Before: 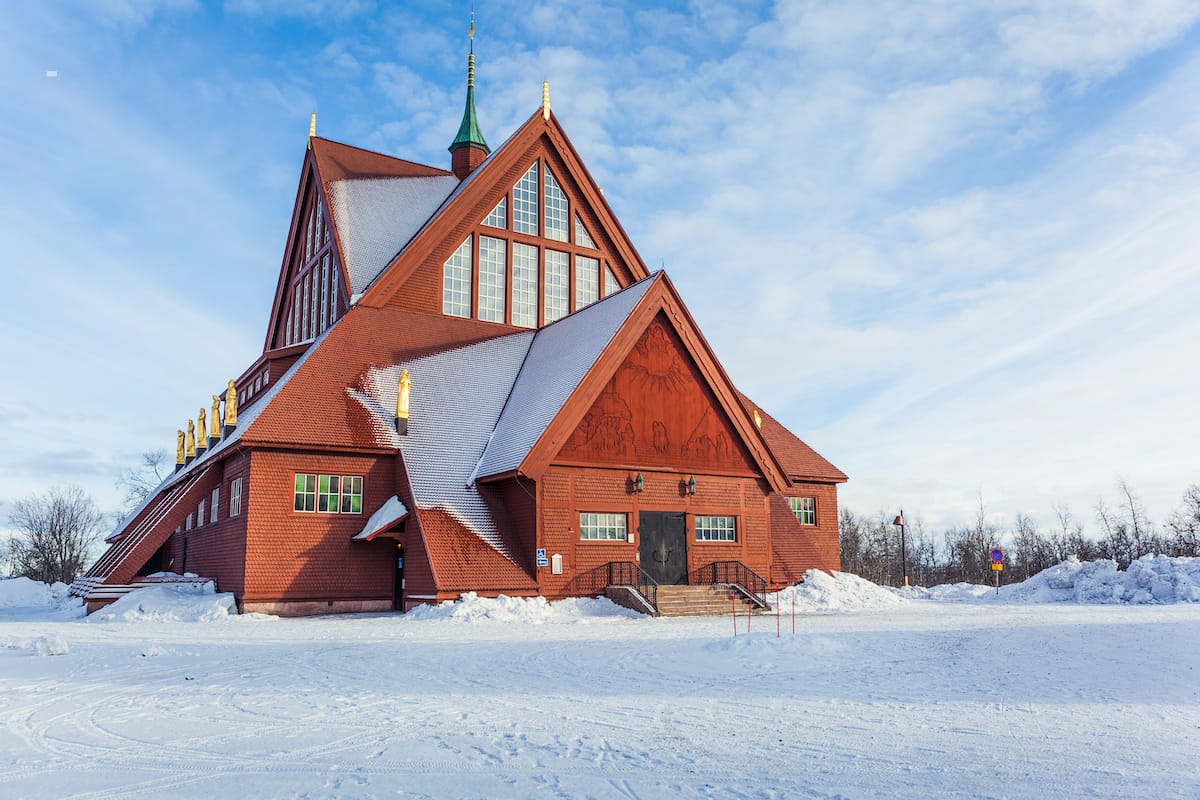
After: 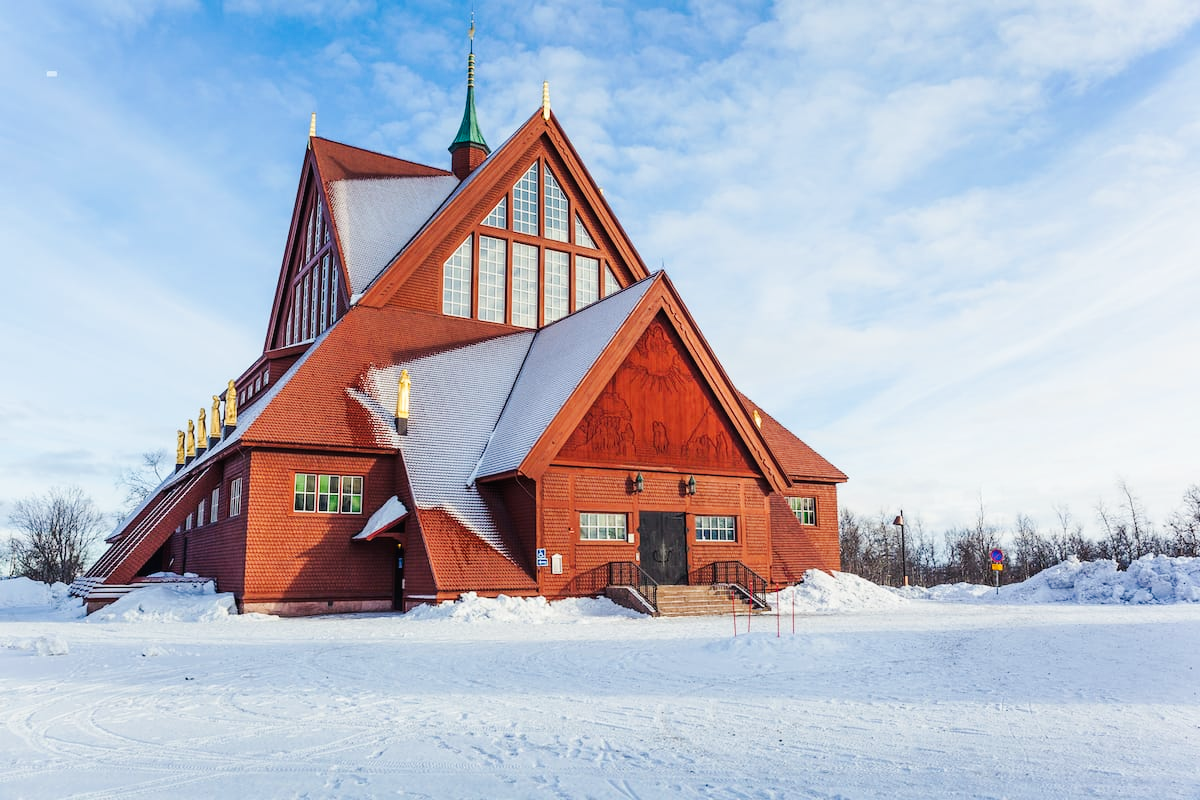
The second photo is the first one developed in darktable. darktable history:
tone curve: curves: ch0 [(0, 0.01) (0.037, 0.032) (0.131, 0.108) (0.275, 0.258) (0.483, 0.512) (0.61, 0.661) (0.696, 0.742) (0.792, 0.834) (0.911, 0.936) (0.997, 0.995)]; ch1 [(0, 0) (0.308, 0.29) (0.425, 0.411) (0.503, 0.502) (0.551, 0.563) (0.683, 0.706) (0.746, 0.77) (1, 1)]; ch2 [(0, 0) (0.246, 0.233) (0.36, 0.352) (0.415, 0.415) (0.485, 0.487) (0.502, 0.502) (0.525, 0.523) (0.545, 0.552) (0.587, 0.6) (0.636, 0.652) (0.711, 0.729) (0.845, 0.855) (0.998, 0.977)], preserve colors none
